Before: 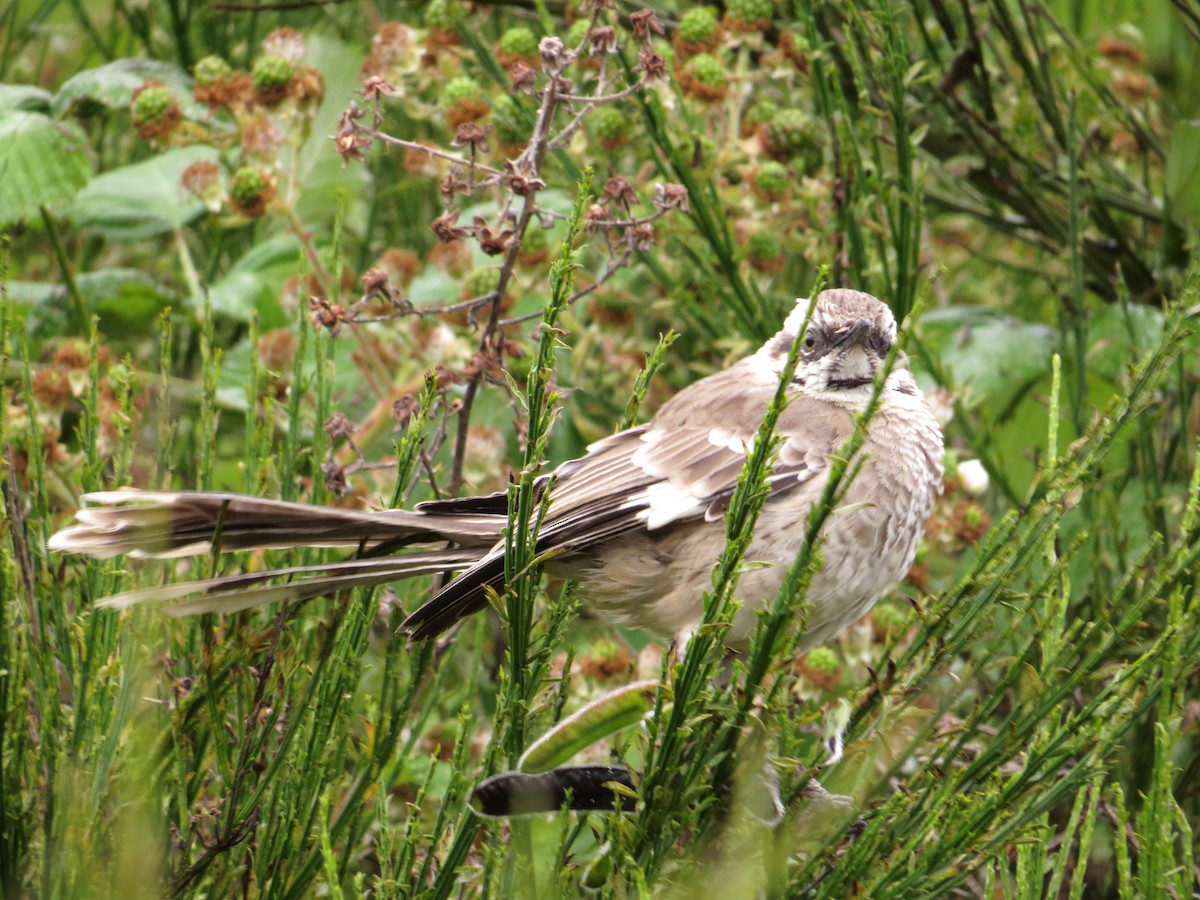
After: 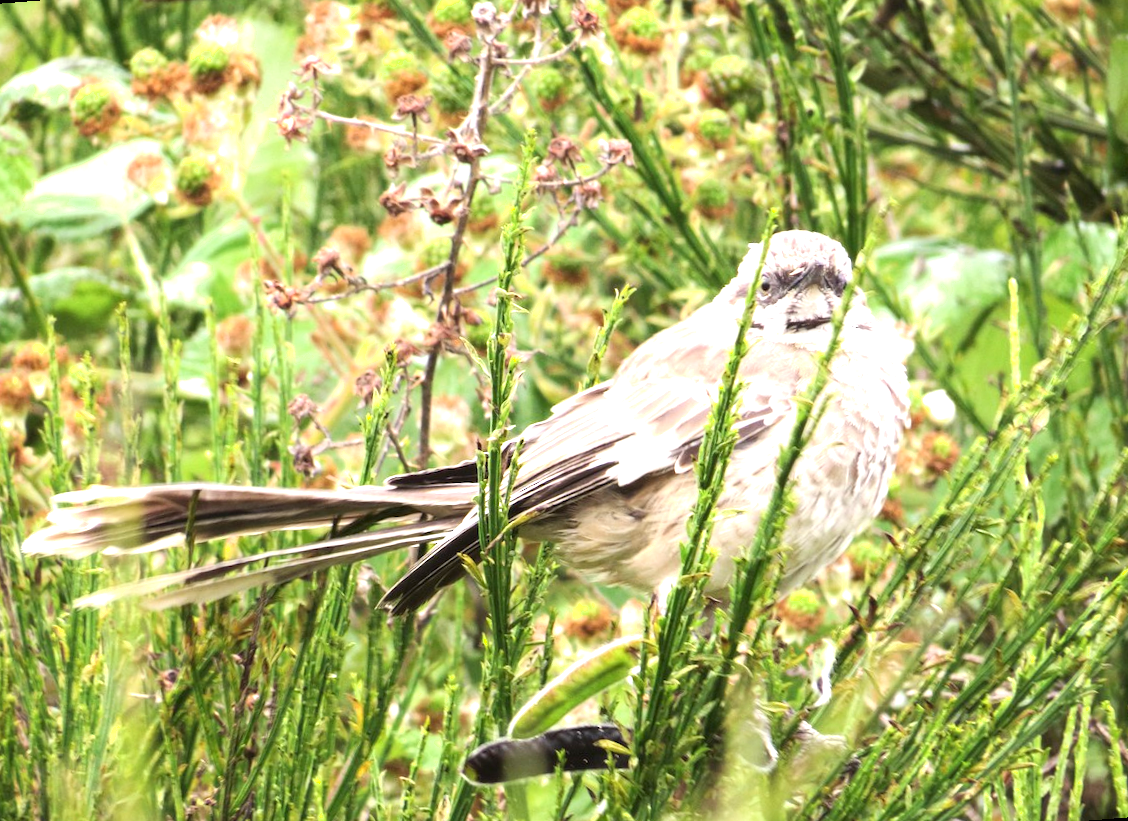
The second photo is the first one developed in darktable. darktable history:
rotate and perspective: rotation -4.57°, crop left 0.054, crop right 0.944, crop top 0.087, crop bottom 0.914
tone equalizer: on, module defaults
shadows and highlights: shadows 0, highlights 40
exposure: black level correction 0, exposure 1.173 EV, compensate exposure bias true, compensate highlight preservation false
